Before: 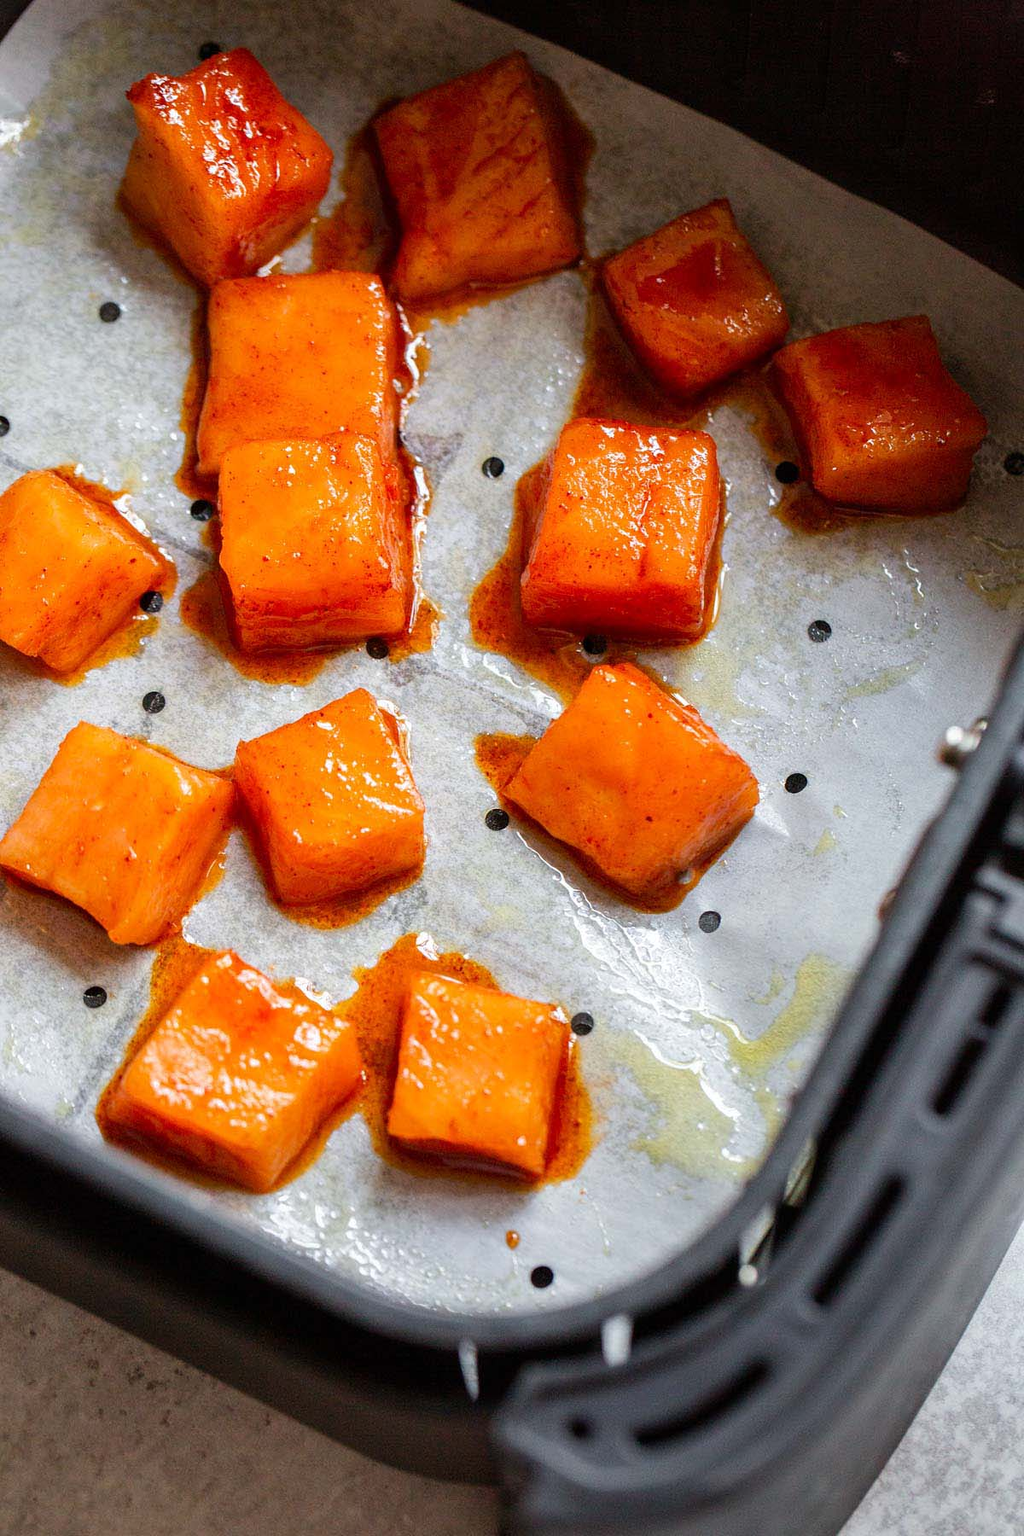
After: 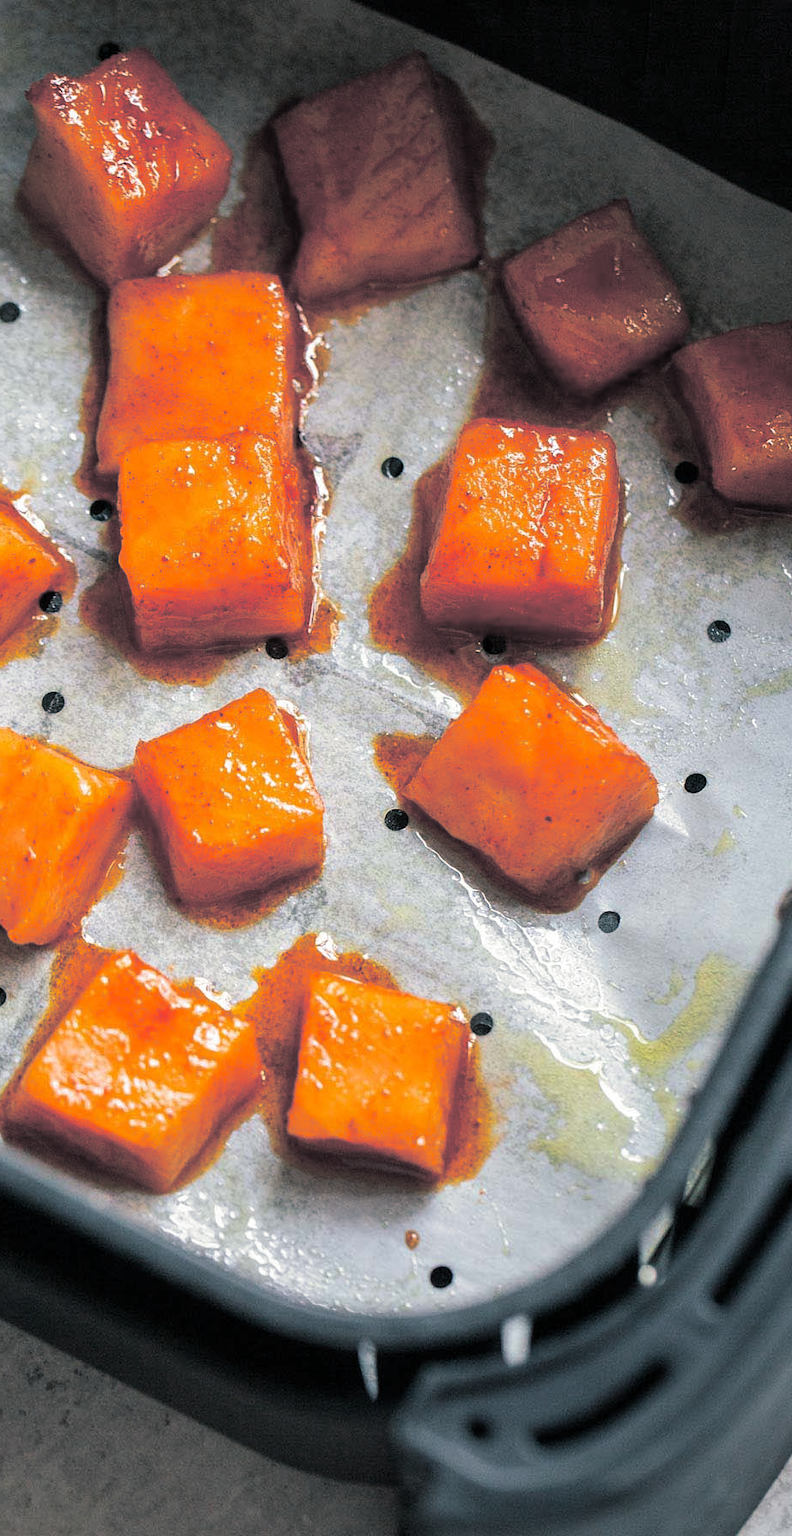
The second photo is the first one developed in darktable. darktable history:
crop: left 9.88%, right 12.664%
split-toning: shadows › hue 205.2°, shadows › saturation 0.29, highlights › hue 50.4°, highlights › saturation 0.38, balance -49.9
